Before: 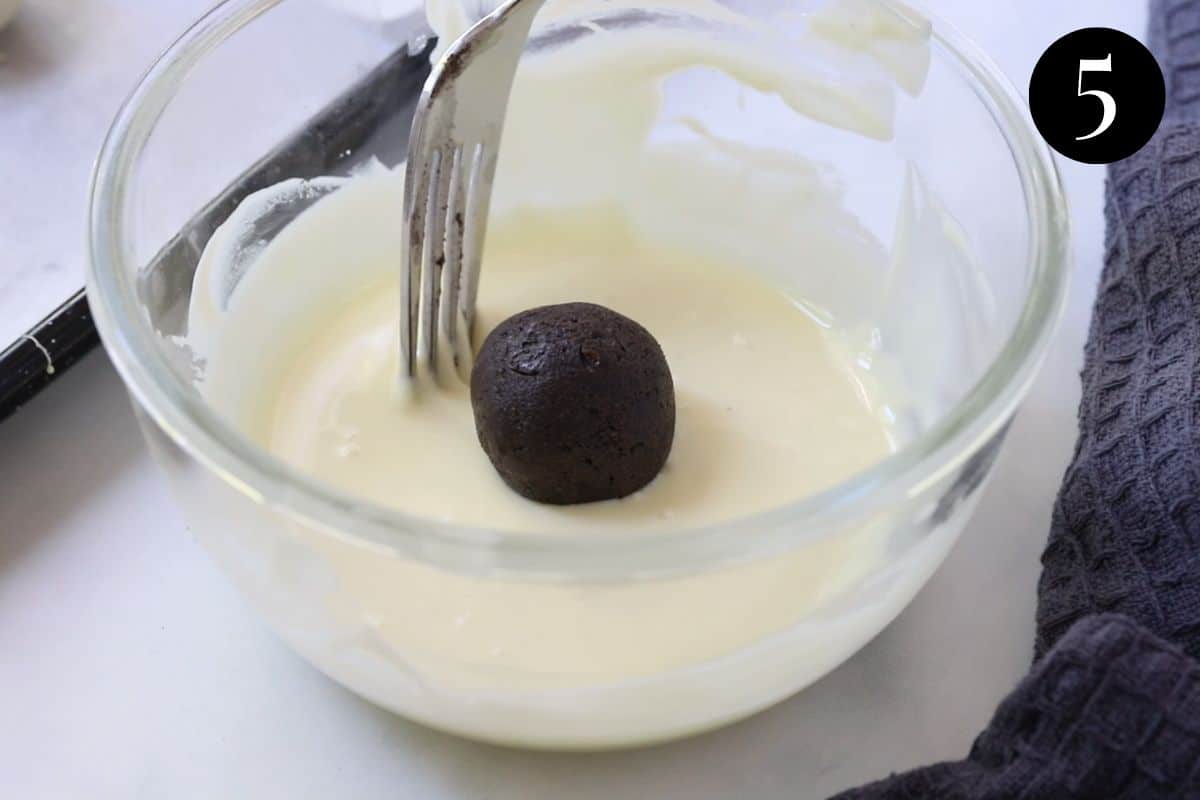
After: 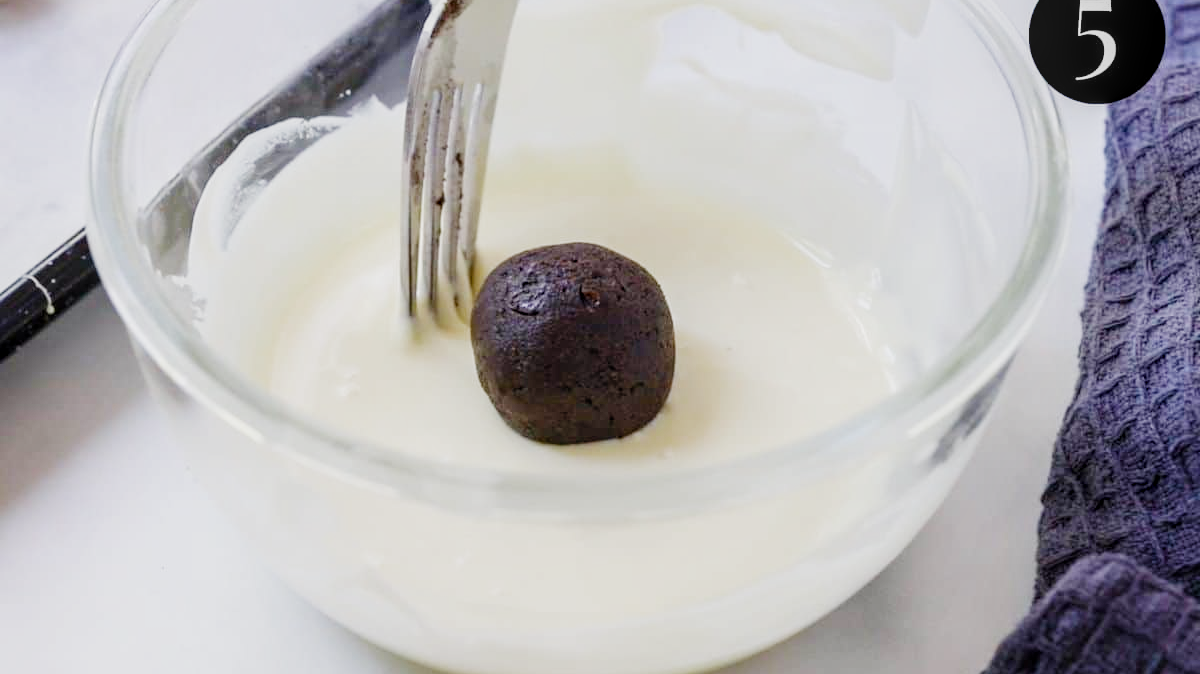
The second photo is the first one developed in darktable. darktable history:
color balance rgb: linear chroma grading › global chroma 9.115%, perceptual saturation grading › global saturation 29.835%
local contrast: detail 130%
exposure: black level correction 0, exposure 0.899 EV, compensate exposure bias true, compensate highlight preservation false
crop: top 7.595%, bottom 8.056%
filmic rgb: black relative exposure -7.65 EV, white relative exposure 4.56 EV, hardness 3.61, add noise in highlights 0.002, preserve chrominance no, color science v3 (2019), use custom middle-gray values true, contrast in highlights soft
